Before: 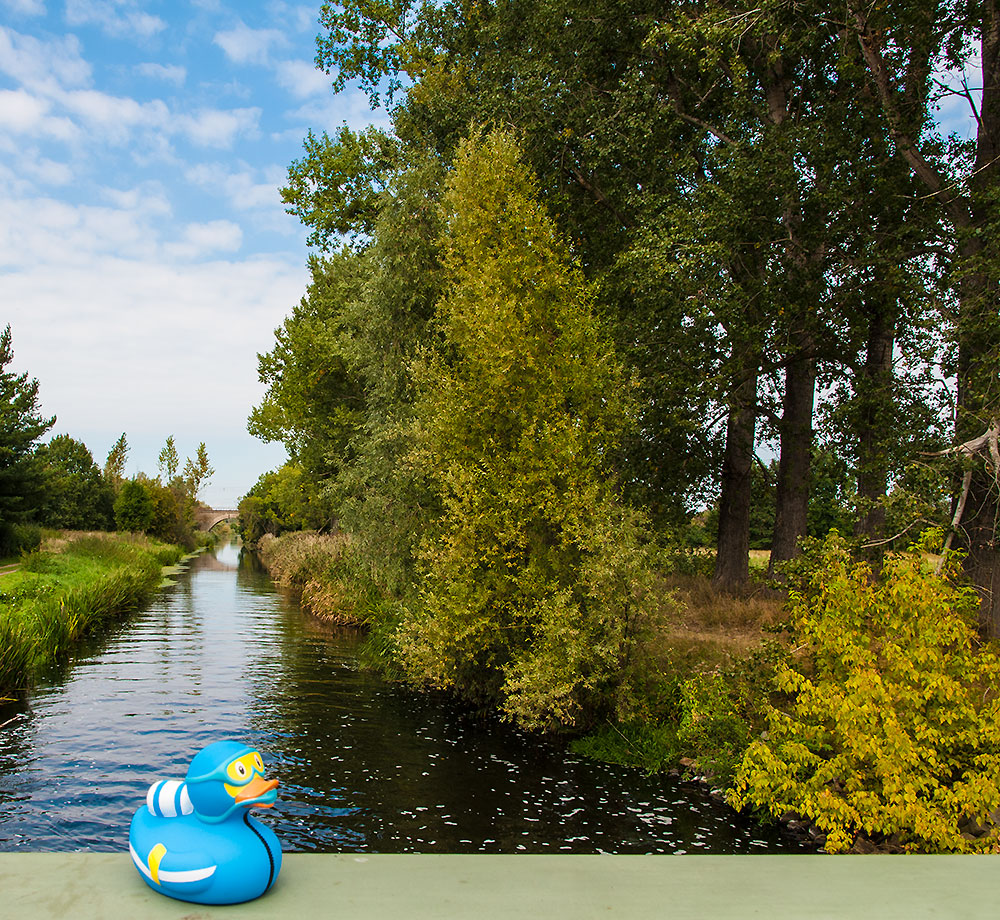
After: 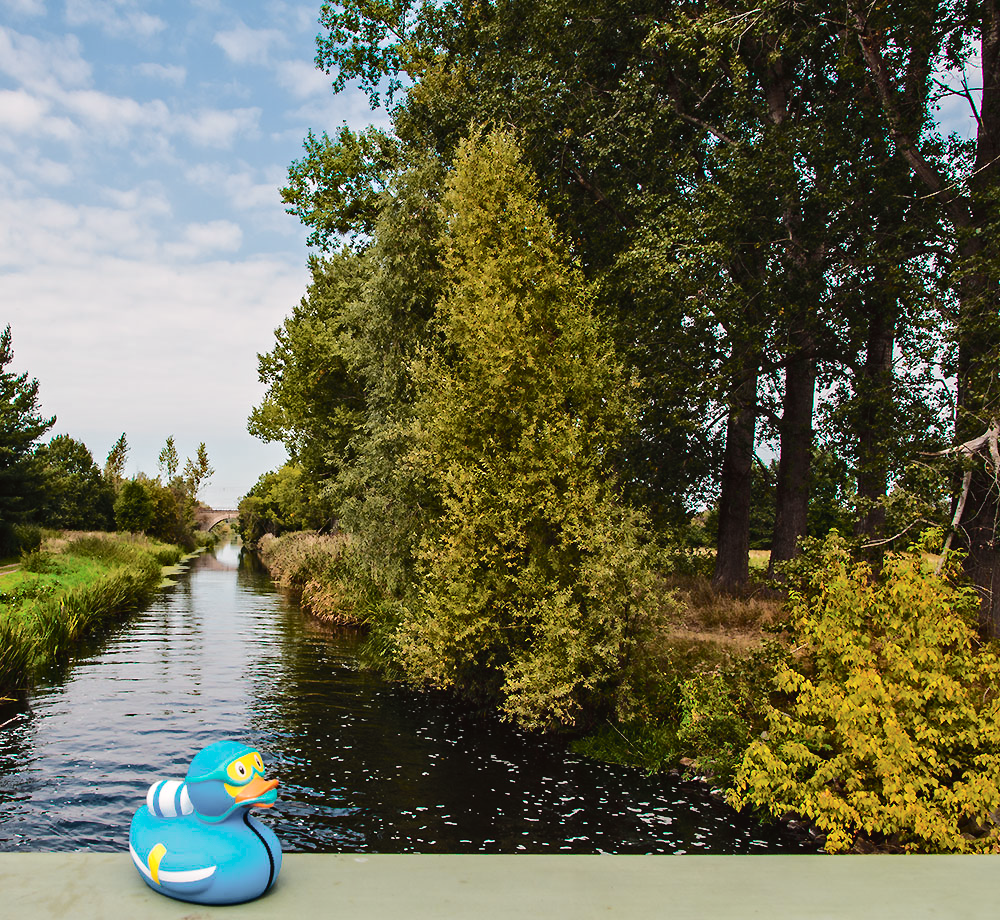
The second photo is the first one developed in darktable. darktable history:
contrast equalizer: y [[0.5, 0.5, 0.544, 0.569, 0.5, 0.5], [0.5 ×6], [0.5 ×6], [0 ×6], [0 ×6]]
tone curve: curves: ch0 [(0, 0.032) (0.094, 0.08) (0.265, 0.208) (0.41, 0.417) (0.485, 0.524) (0.638, 0.673) (0.845, 0.828) (0.994, 0.964)]; ch1 [(0, 0) (0.161, 0.092) (0.37, 0.302) (0.437, 0.456) (0.469, 0.482) (0.498, 0.504) (0.576, 0.583) (0.644, 0.638) (0.725, 0.765) (1, 1)]; ch2 [(0, 0) (0.352, 0.403) (0.45, 0.469) (0.502, 0.504) (0.54, 0.521) (0.589, 0.576) (1, 1)], color space Lab, independent channels, preserve colors none
